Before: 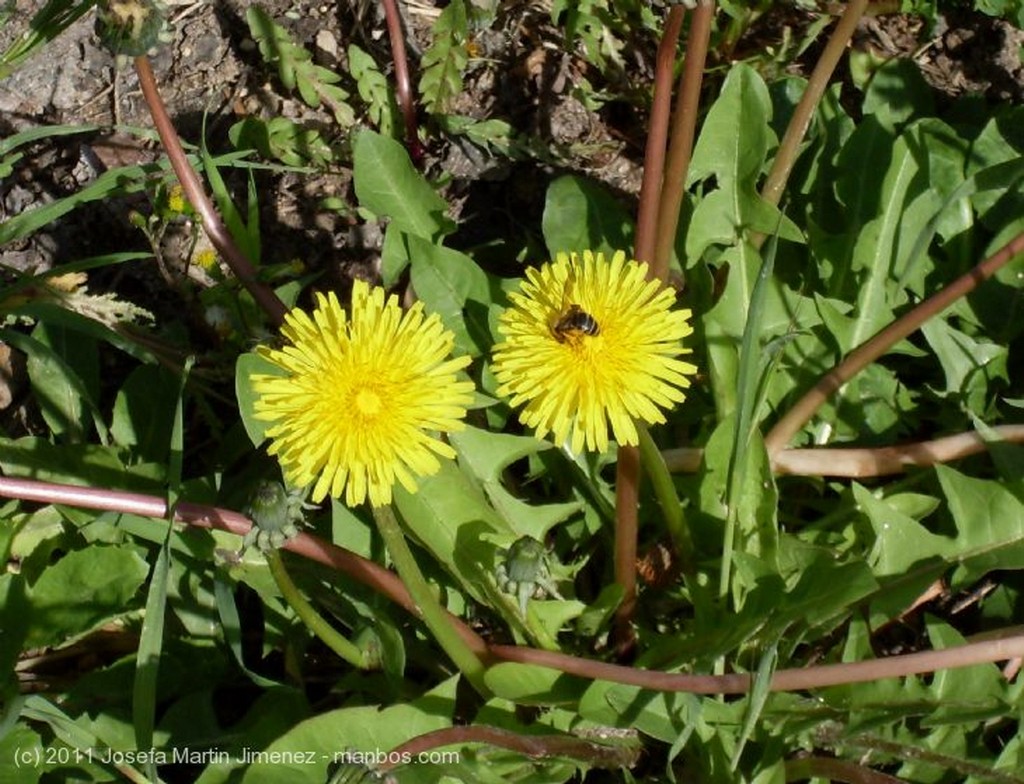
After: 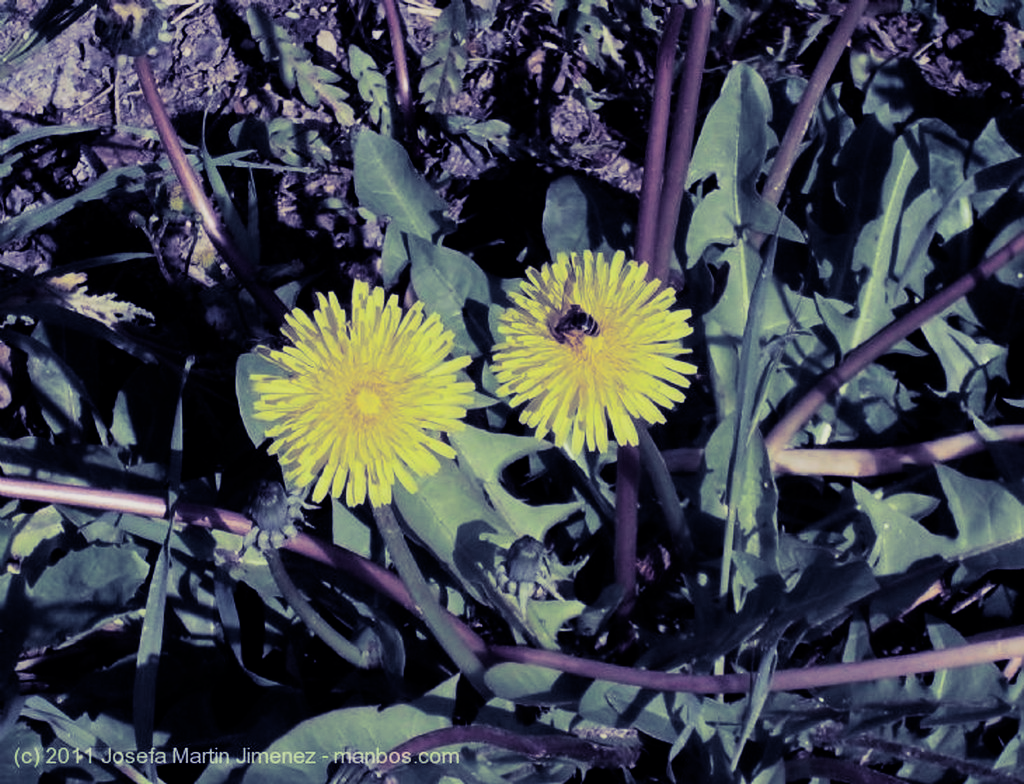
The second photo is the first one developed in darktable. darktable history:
white balance: red 0.98, blue 1.034
split-toning: shadows › hue 242.67°, shadows › saturation 0.733, highlights › hue 45.33°, highlights › saturation 0.667, balance -53.304, compress 21.15%
tone equalizer: -8 EV -0.417 EV, -7 EV -0.389 EV, -6 EV -0.333 EV, -5 EV -0.222 EV, -3 EV 0.222 EV, -2 EV 0.333 EV, -1 EV 0.389 EV, +0 EV 0.417 EV, edges refinement/feathering 500, mask exposure compensation -1.57 EV, preserve details no
filmic rgb: black relative exposure -7.65 EV, white relative exposure 4.56 EV, hardness 3.61
